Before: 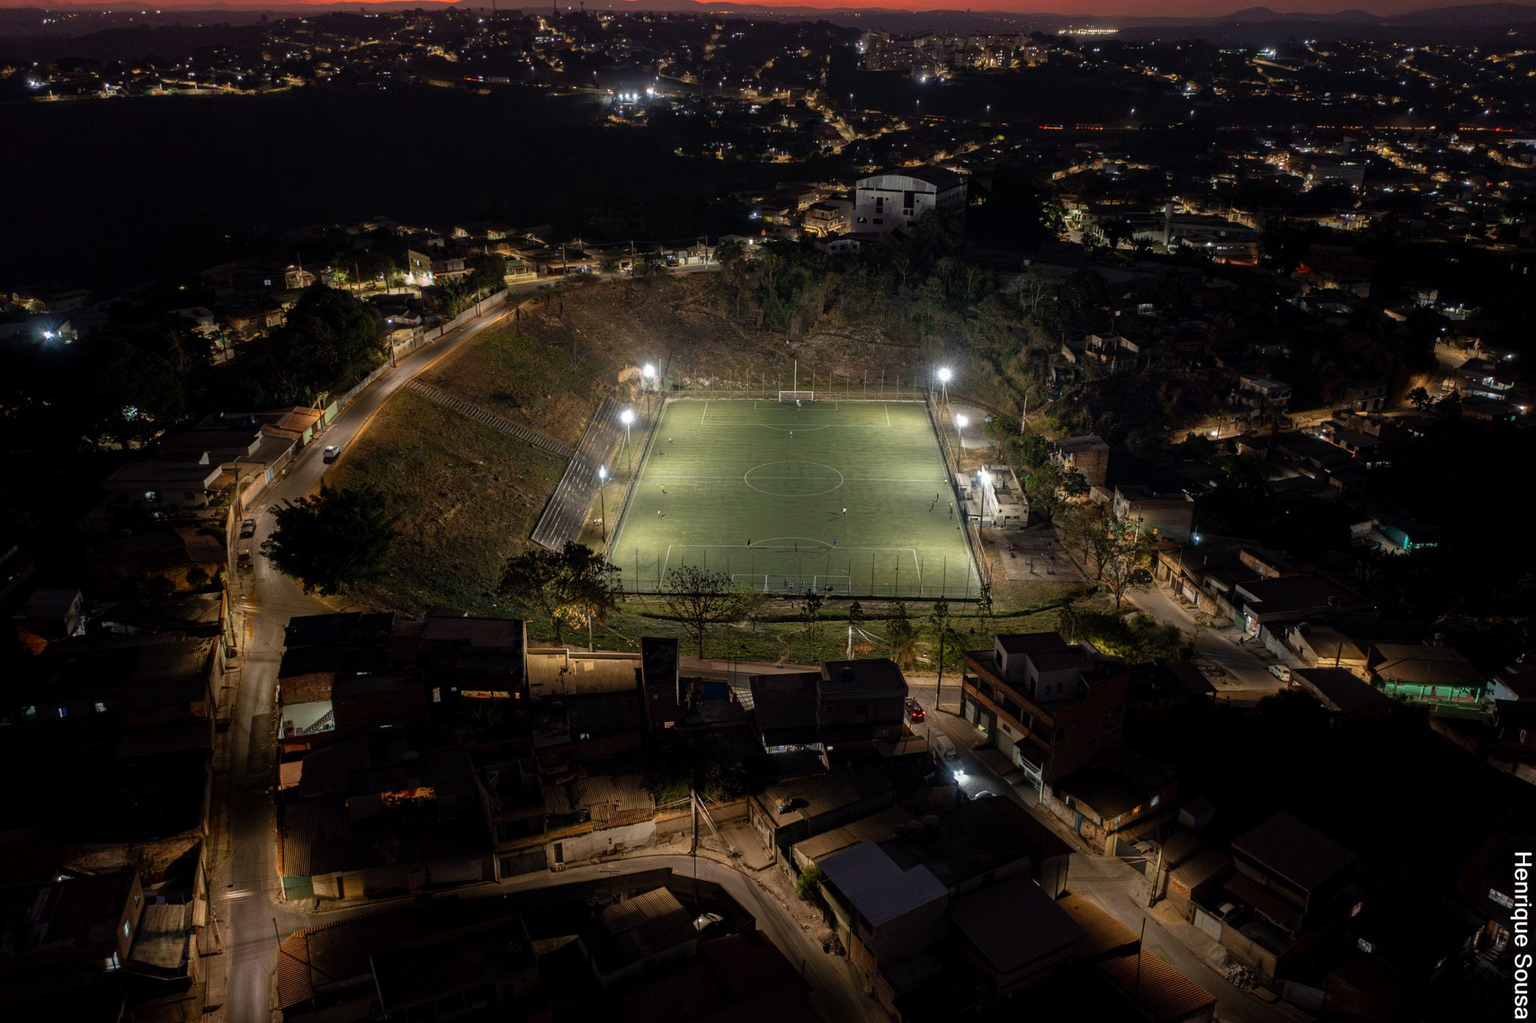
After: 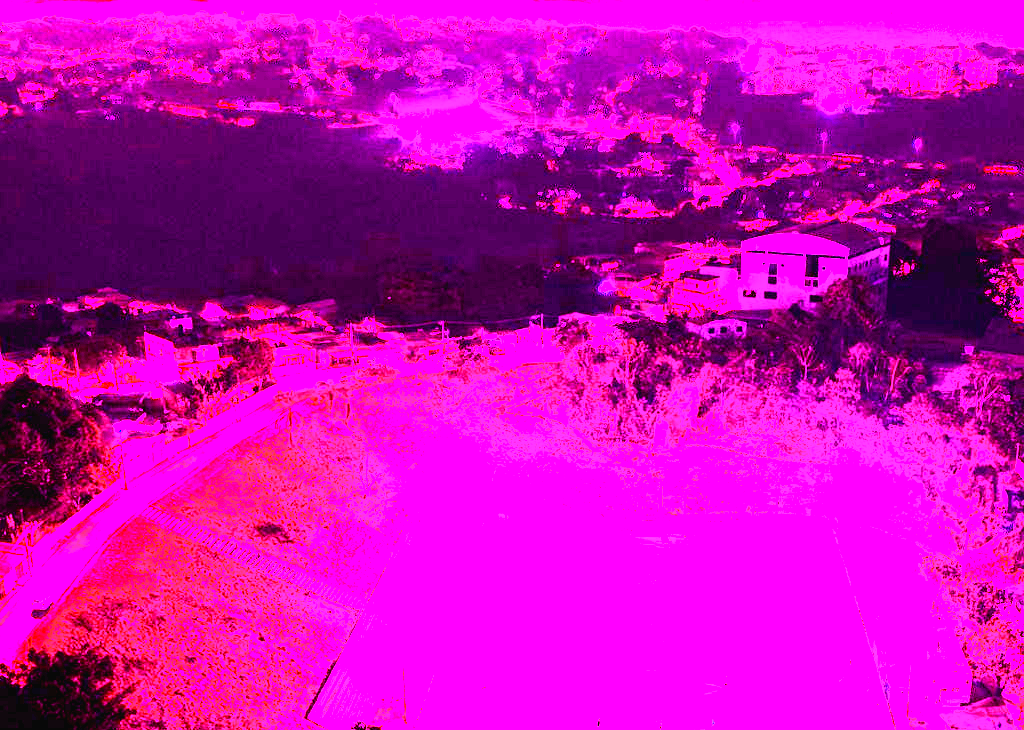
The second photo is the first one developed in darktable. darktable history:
crop: left 19.556%, right 30.401%, bottom 46.458%
white balance: red 8, blue 8
tone curve: curves: ch0 [(0, 0.023) (0.217, 0.19) (0.754, 0.801) (1, 0.977)]; ch1 [(0, 0) (0.392, 0.398) (0.5, 0.5) (0.521, 0.529) (0.56, 0.592) (1, 1)]; ch2 [(0, 0) (0.5, 0.5) (0.579, 0.561) (0.65, 0.657) (1, 1)], color space Lab, independent channels, preserve colors none
